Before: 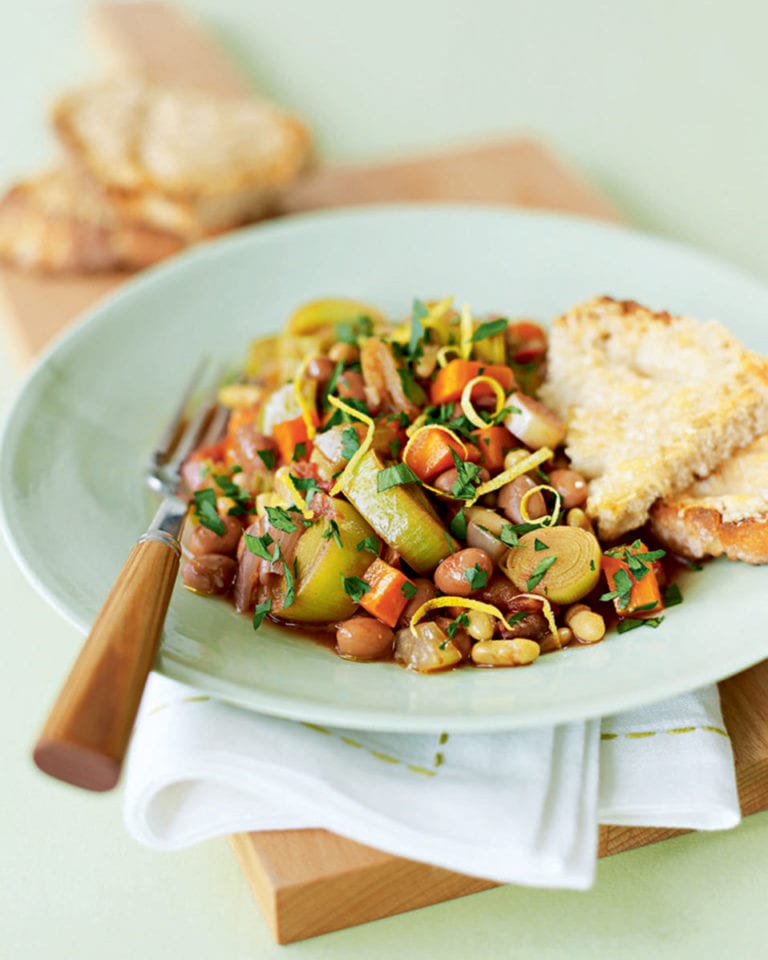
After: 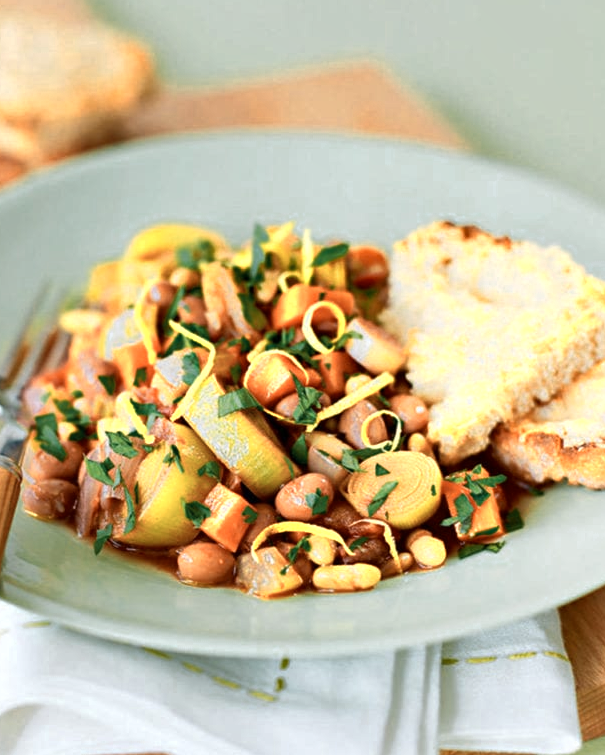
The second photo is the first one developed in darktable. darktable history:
crop and rotate: left 20.74%, top 7.912%, right 0.375%, bottom 13.378%
color zones: curves: ch0 [(0.018, 0.548) (0.197, 0.654) (0.425, 0.447) (0.605, 0.658) (0.732, 0.579)]; ch1 [(0.105, 0.531) (0.224, 0.531) (0.386, 0.39) (0.618, 0.456) (0.732, 0.456) (0.956, 0.421)]; ch2 [(0.039, 0.583) (0.215, 0.465) (0.399, 0.544) (0.465, 0.548) (0.614, 0.447) (0.724, 0.43) (0.882, 0.623) (0.956, 0.632)]
shadows and highlights: shadows 32.83, highlights -47.7, soften with gaussian
